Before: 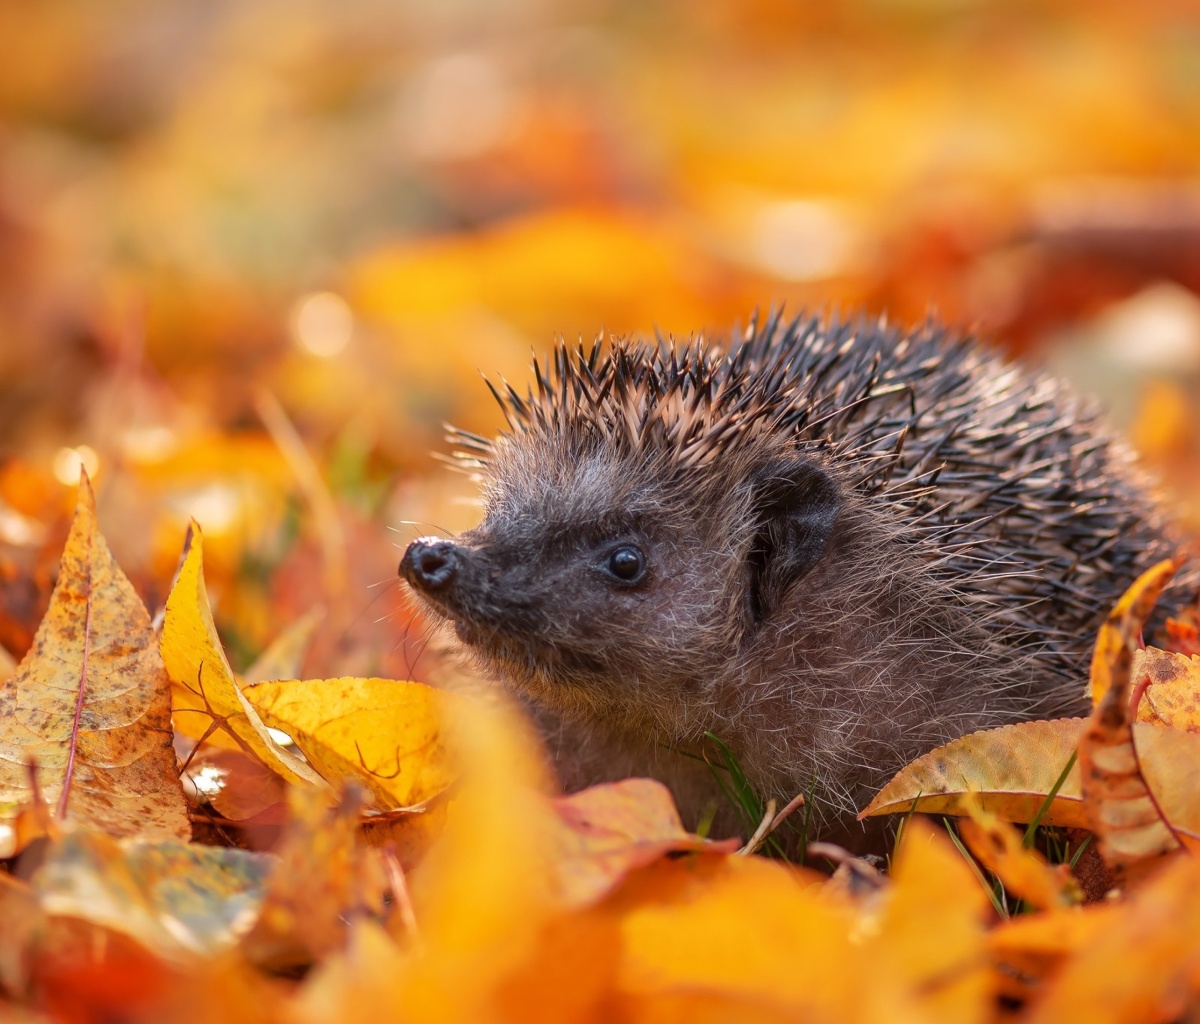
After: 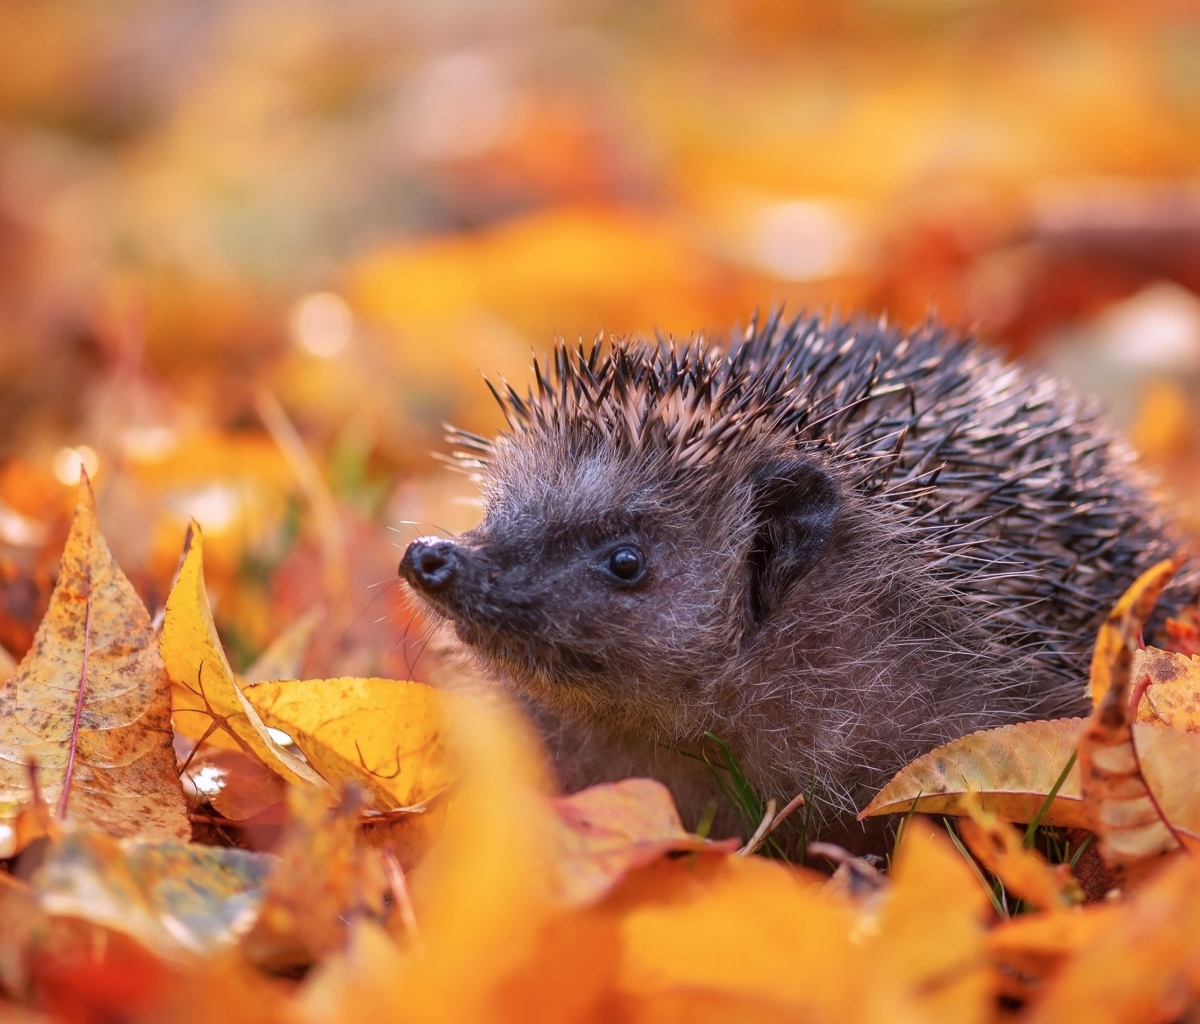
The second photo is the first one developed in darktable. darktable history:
color calibration: illuminant as shot in camera, x 0.363, y 0.384, temperature 4538.68 K
